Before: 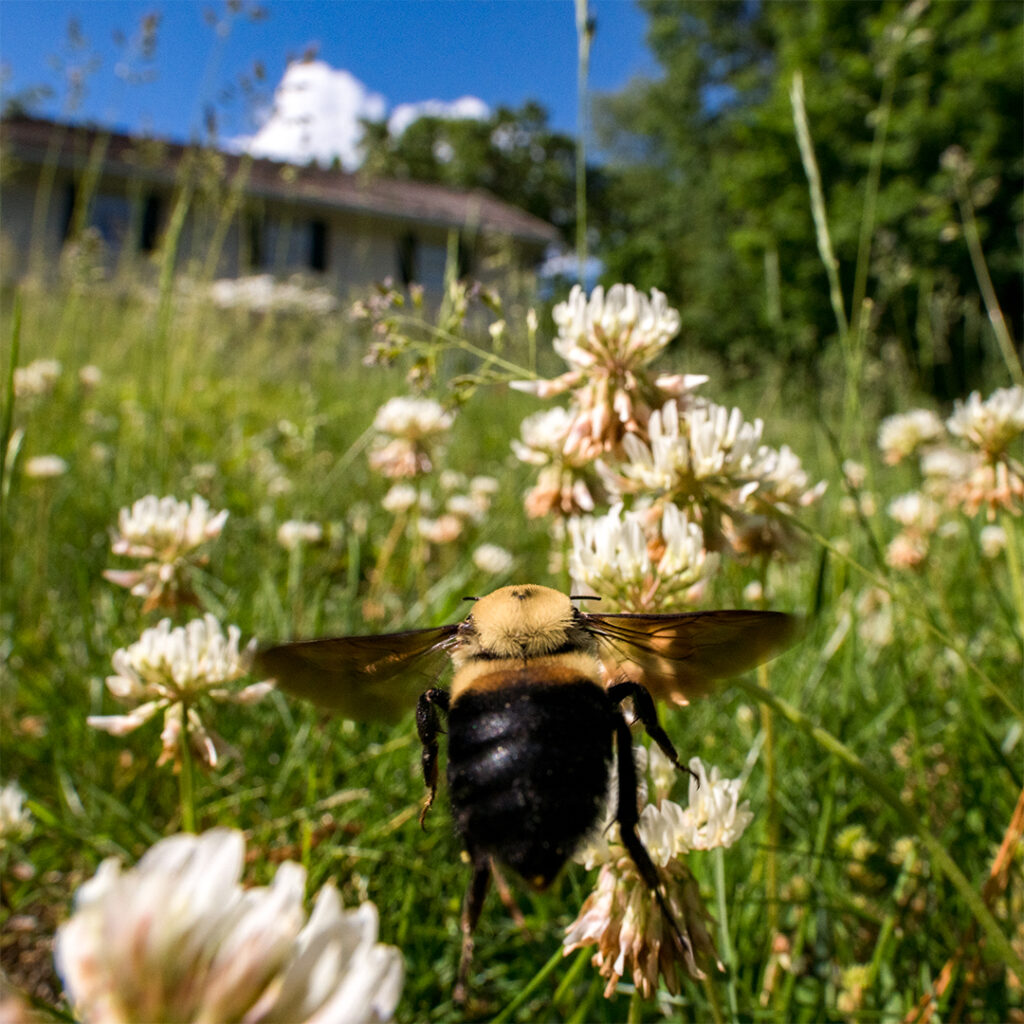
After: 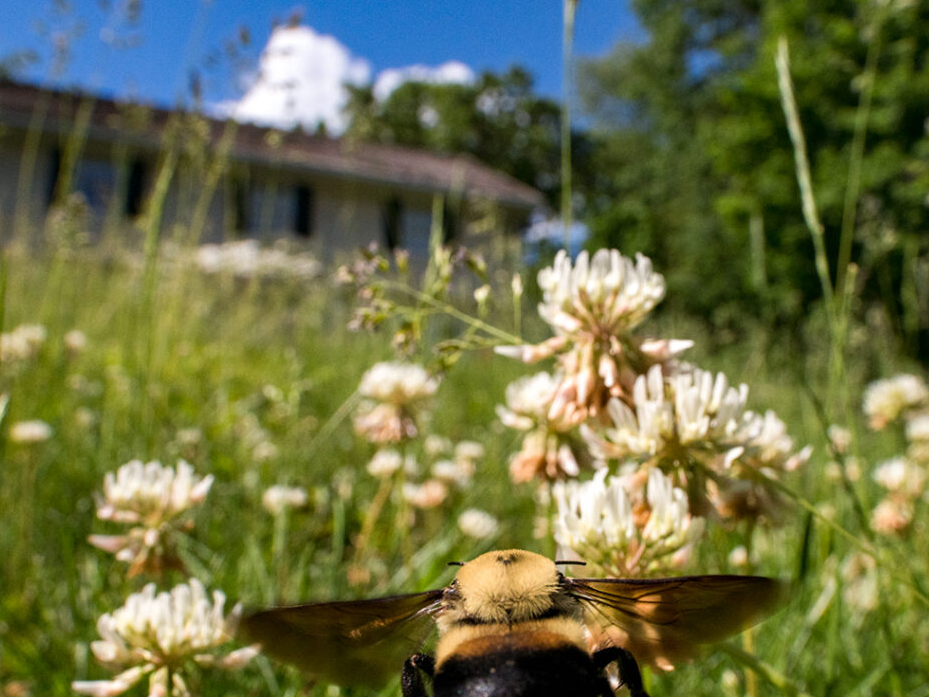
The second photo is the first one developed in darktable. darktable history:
crop: left 1.518%, top 3.433%, right 7.687%, bottom 28.47%
